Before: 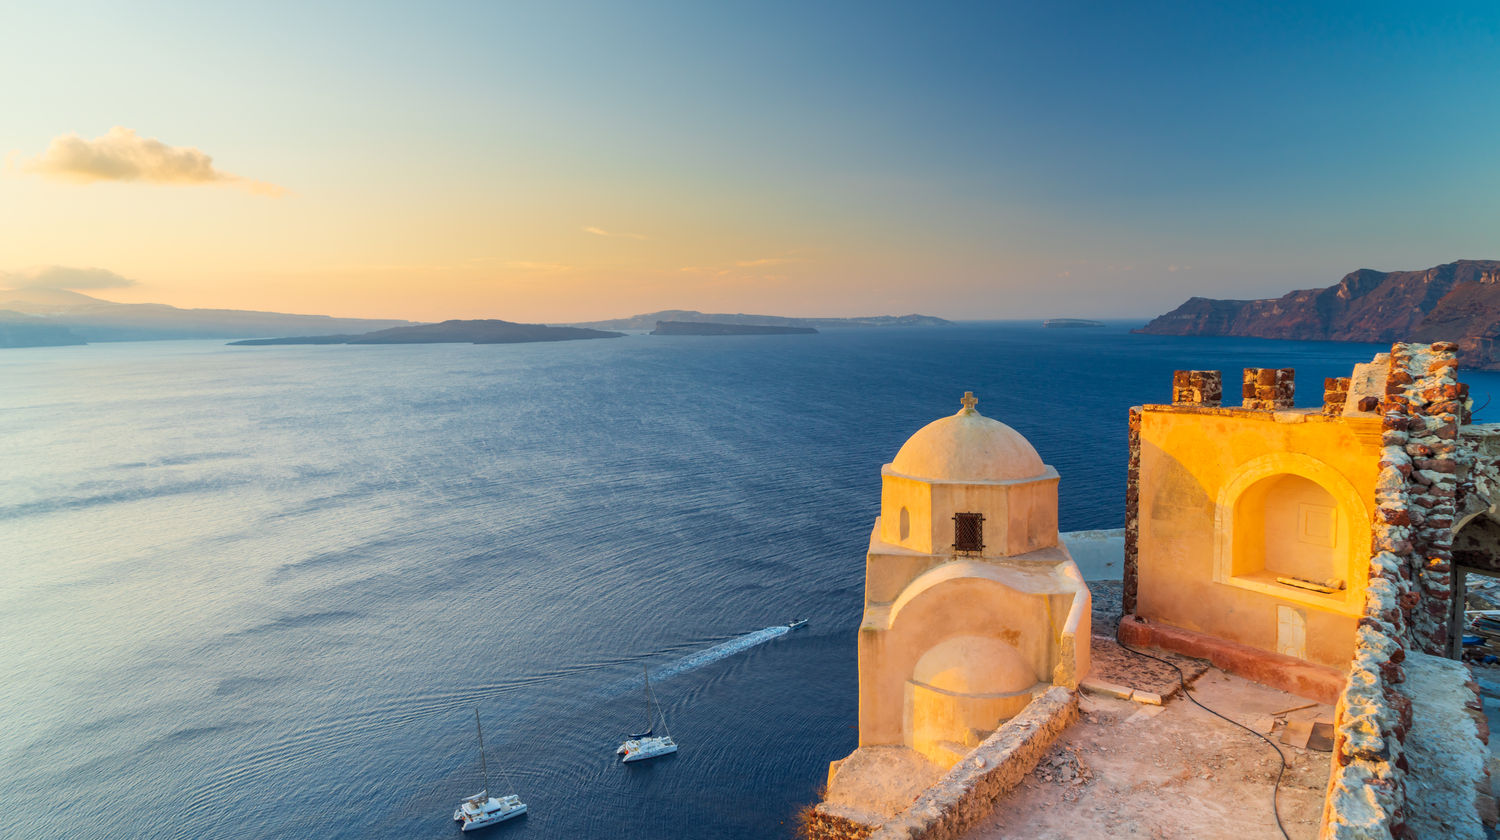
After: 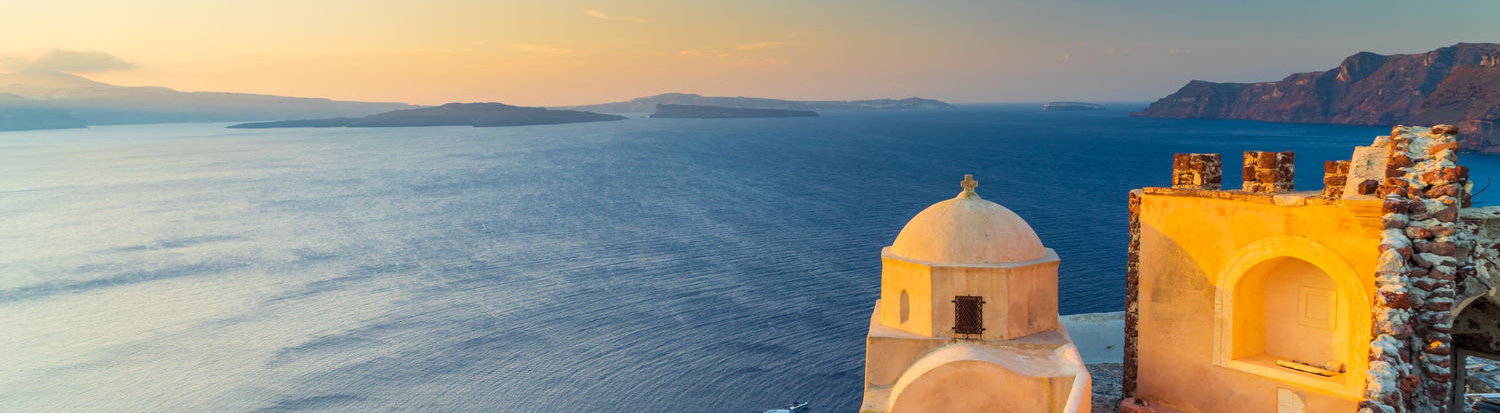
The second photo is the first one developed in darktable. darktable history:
crop and rotate: top 25.919%, bottom 24.905%
